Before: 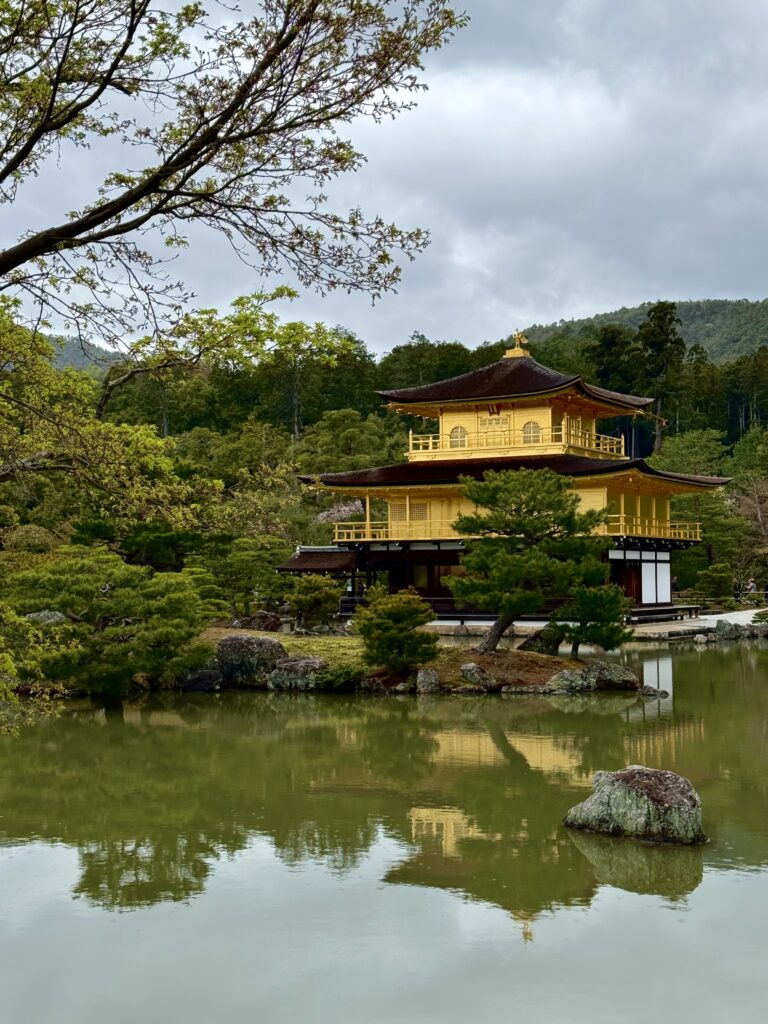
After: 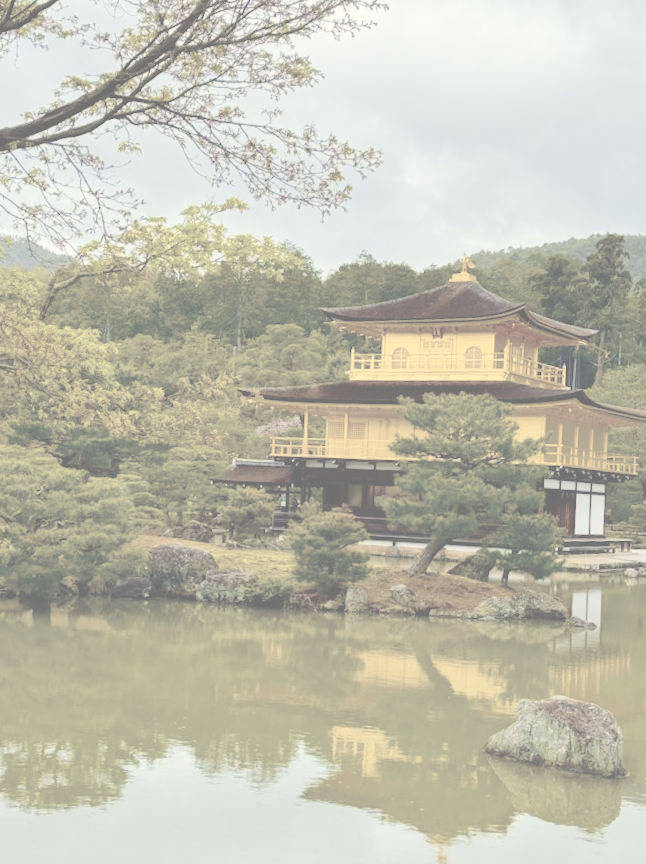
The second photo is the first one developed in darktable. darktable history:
exposure: black level correction 0, exposure 0.701 EV, compensate highlight preservation false
color balance rgb: perceptual saturation grading › global saturation 19.504%, global vibrance 45.1%
base curve: preserve colors none
crop and rotate: angle -3.11°, left 5.17%, top 5.168%, right 4.725%, bottom 4.394%
color calibration: output R [0.994, 0.059, -0.119, 0], output G [-0.036, 1.09, -0.119, 0], output B [0.078, -0.108, 0.961, 0], gray › normalize channels true, x 0.327, y 0.344, temperature 5636.8 K, gamut compression 0.027
contrast brightness saturation: contrast -0.3, brightness 0.753, saturation -0.772
